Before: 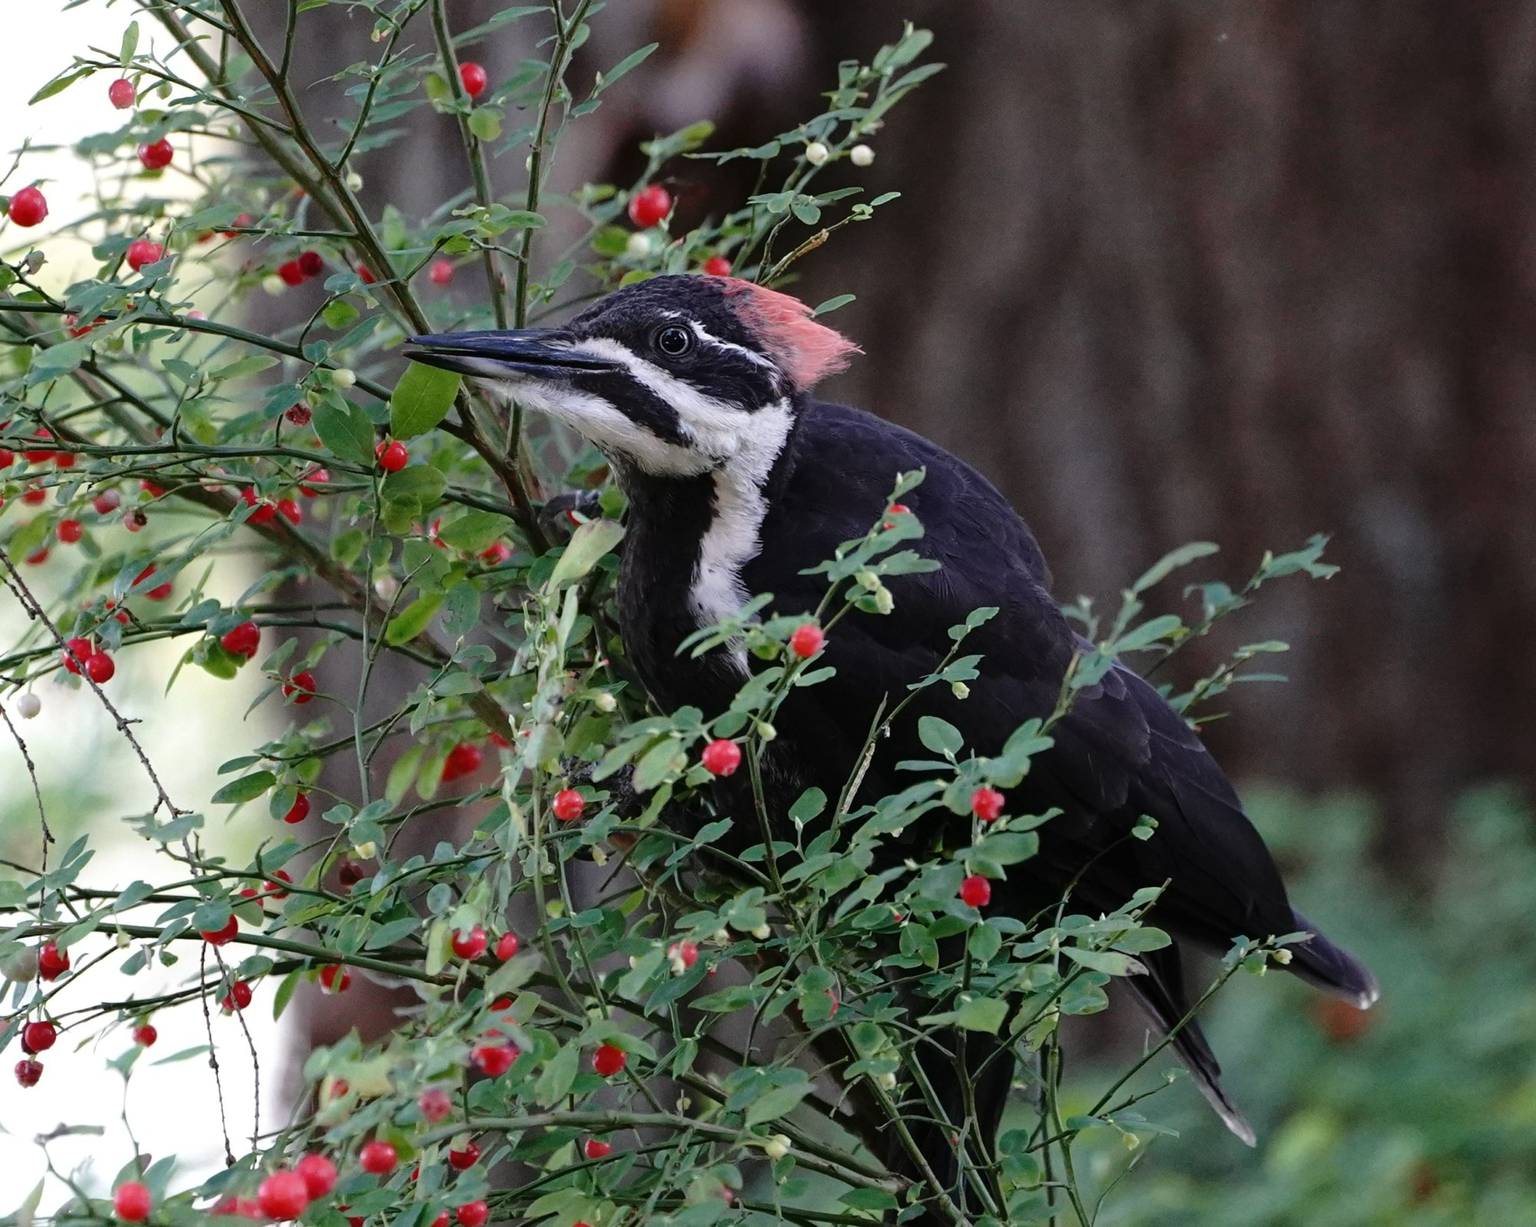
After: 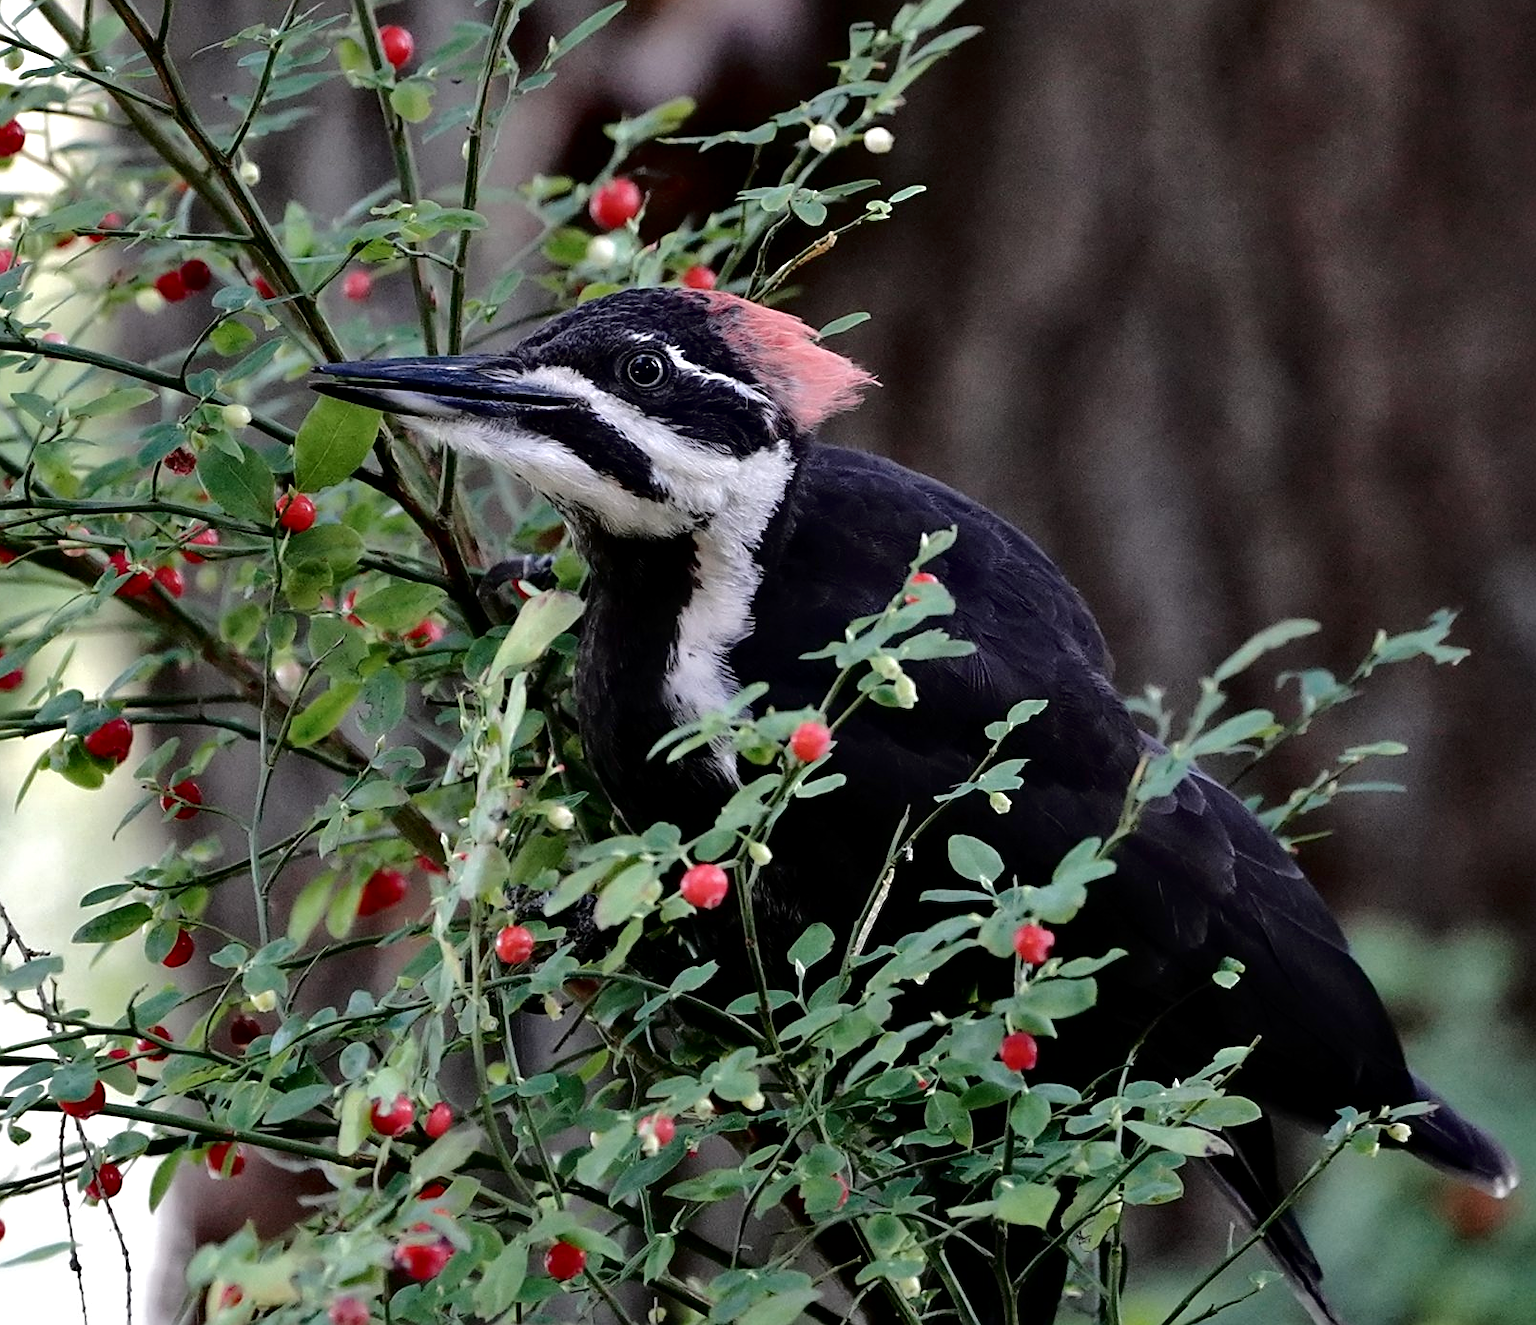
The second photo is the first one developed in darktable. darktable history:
contrast equalizer: octaves 7, y [[0.514, 0.573, 0.581, 0.508, 0.5, 0.5], [0.5 ×6], [0.5 ×6], [0 ×6], [0 ×6]]
crop: left 9.967%, top 3.483%, right 9.256%, bottom 9.249%
sharpen: on, module defaults
tone curve: curves: ch0 [(0, 0) (0.003, 0.002) (0.011, 0.006) (0.025, 0.013) (0.044, 0.019) (0.069, 0.032) (0.1, 0.056) (0.136, 0.095) (0.177, 0.144) (0.224, 0.193) (0.277, 0.26) (0.335, 0.331) (0.399, 0.405) (0.468, 0.479) (0.543, 0.552) (0.623, 0.624) (0.709, 0.699) (0.801, 0.772) (0.898, 0.856) (1, 1)], color space Lab, independent channels, preserve colors none
